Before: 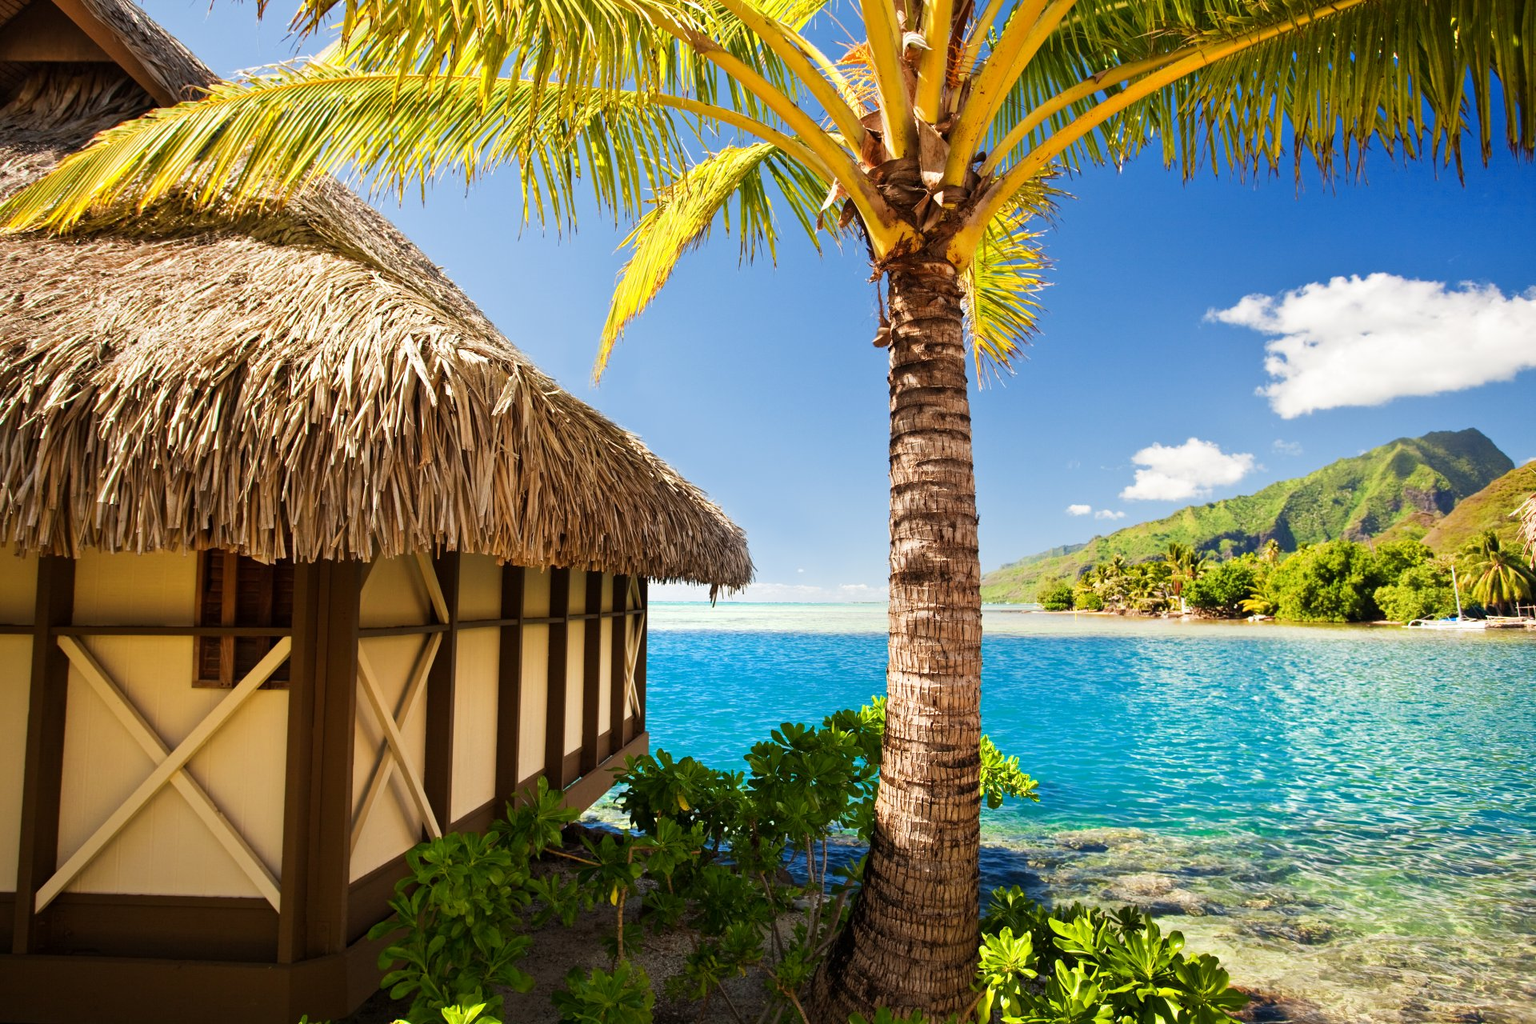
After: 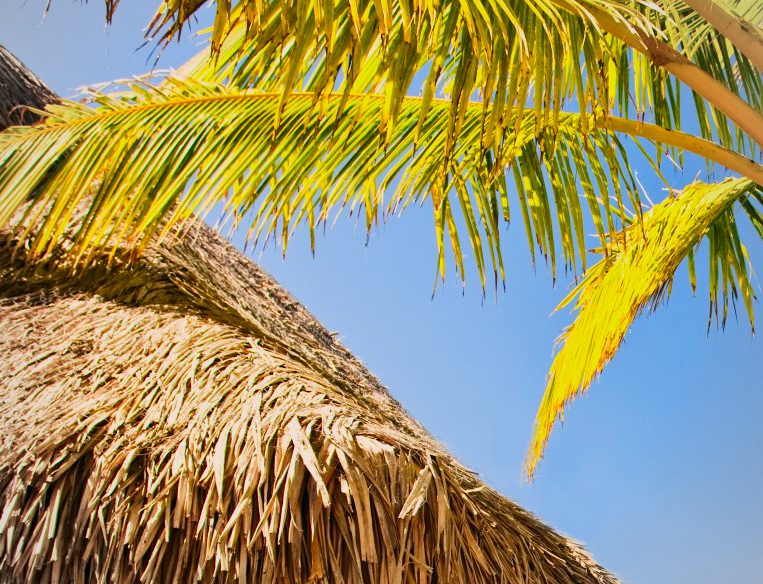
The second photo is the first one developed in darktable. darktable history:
color correction: highlights a* 5.38, highlights b* 5.3, shadows a* -4.74, shadows b* -5.15
crop and rotate: left 11.274%, top 0.089%, right 48.942%, bottom 54.268%
contrast brightness saturation: contrast 0.172, saturation 0.309
vignetting: brightness -0.155, unbound false
shadows and highlights: radius 120.07, shadows 21.96, white point adjustment -9.59, highlights -12.64, soften with gaussian
